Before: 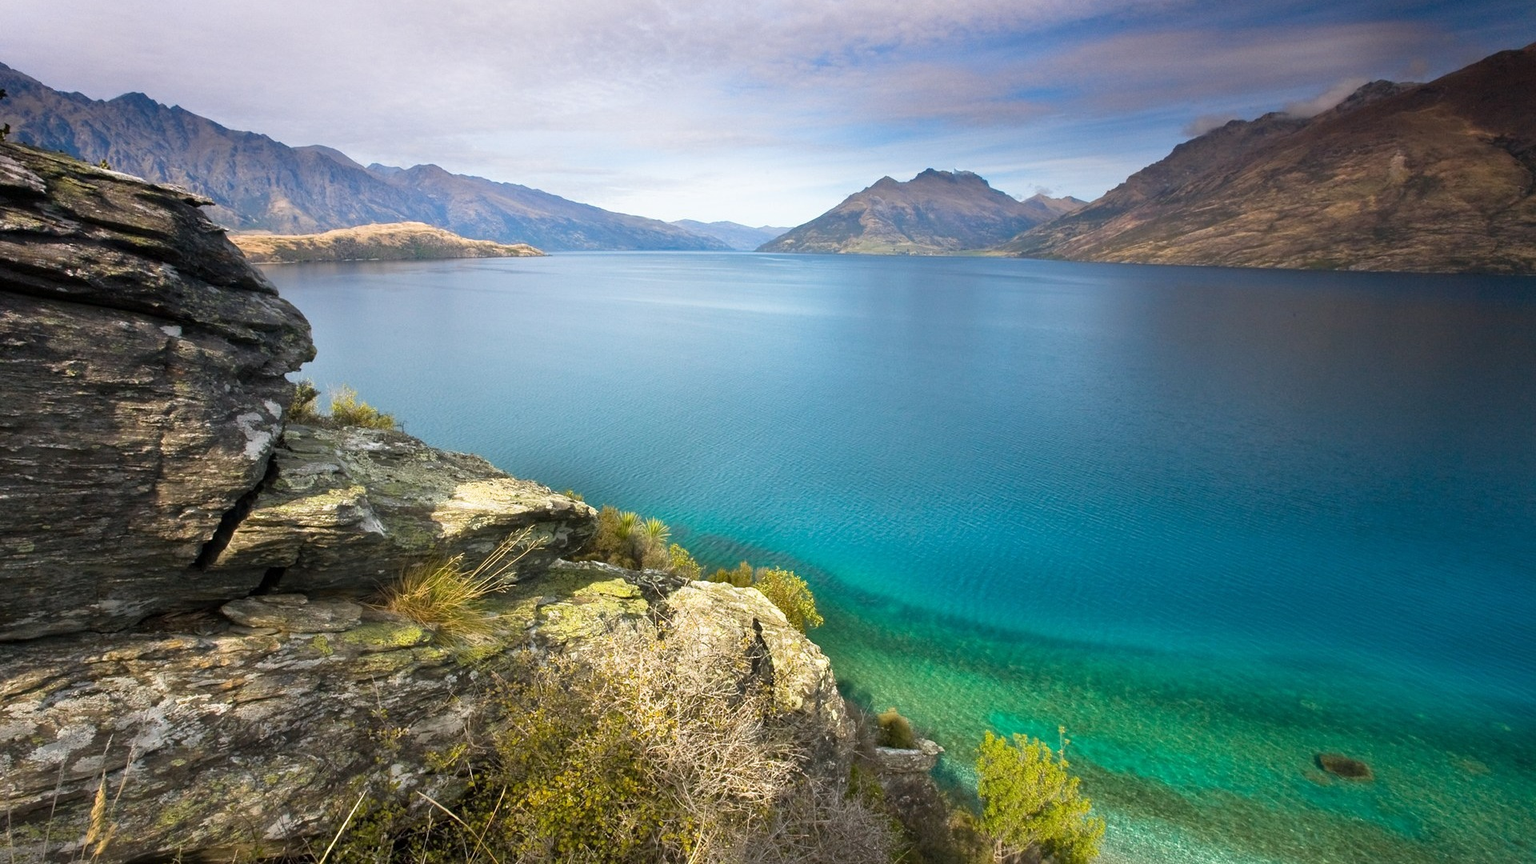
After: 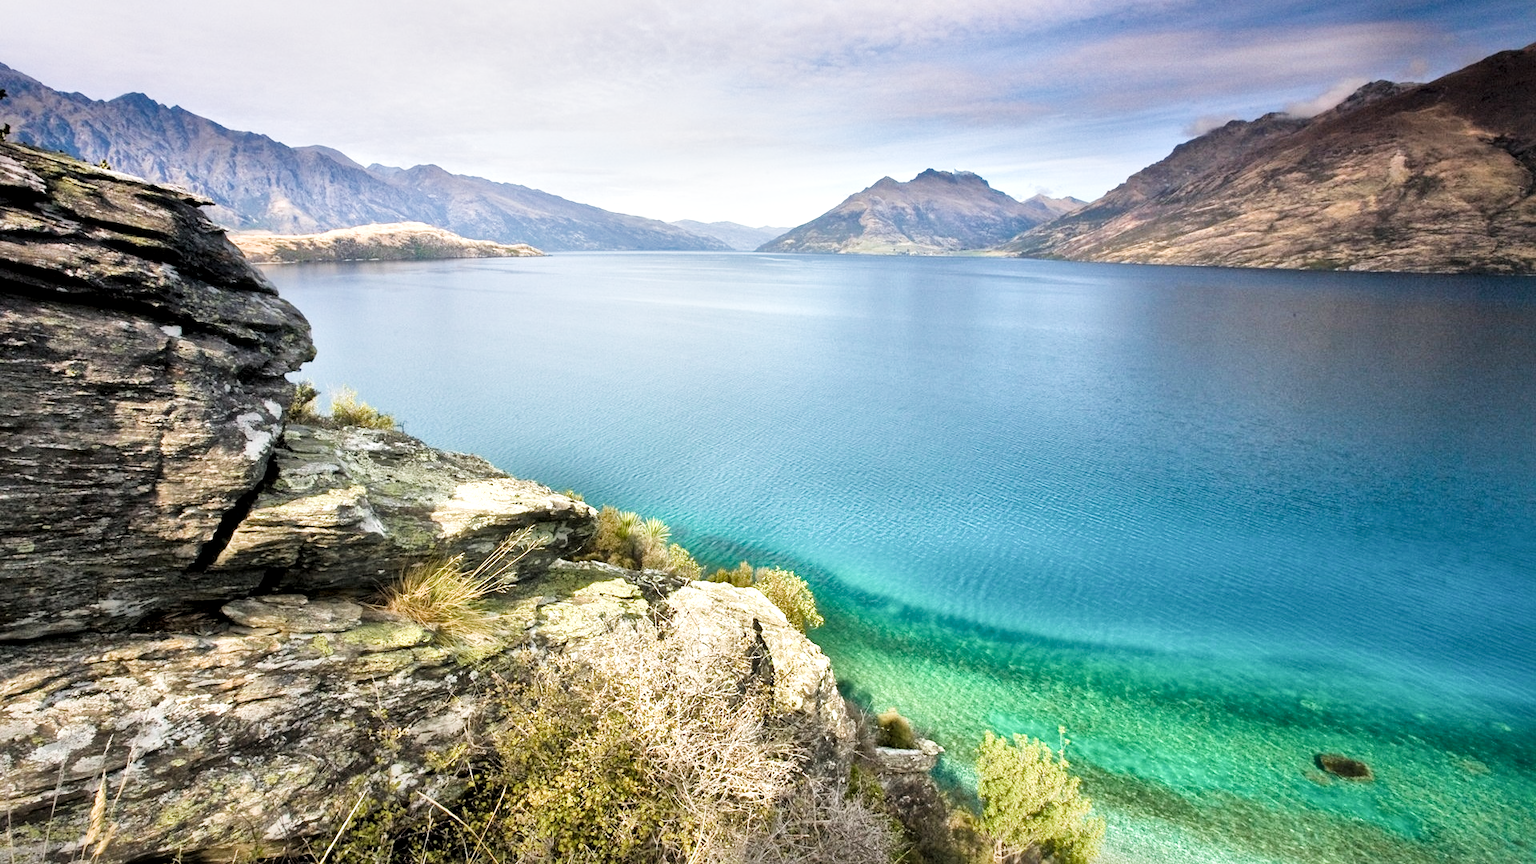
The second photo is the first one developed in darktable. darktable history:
exposure: exposure 1.149 EV, compensate highlight preservation false
local contrast: mode bilateral grid, contrast 19, coarseness 49, detail 178%, midtone range 0.2
filmic rgb: black relative exposure -7.65 EV, white relative exposure 4.56 EV, threshold 3.03 EV, hardness 3.61, contrast 1.108, color science v4 (2020), iterations of high-quality reconstruction 10, enable highlight reconstruction true
